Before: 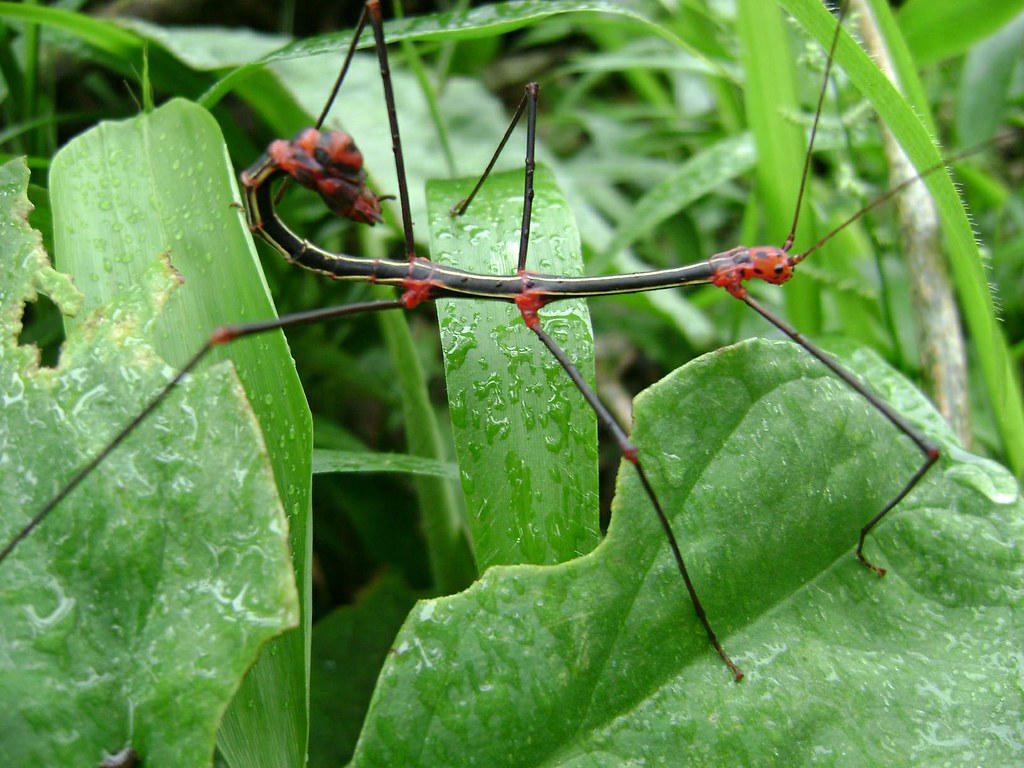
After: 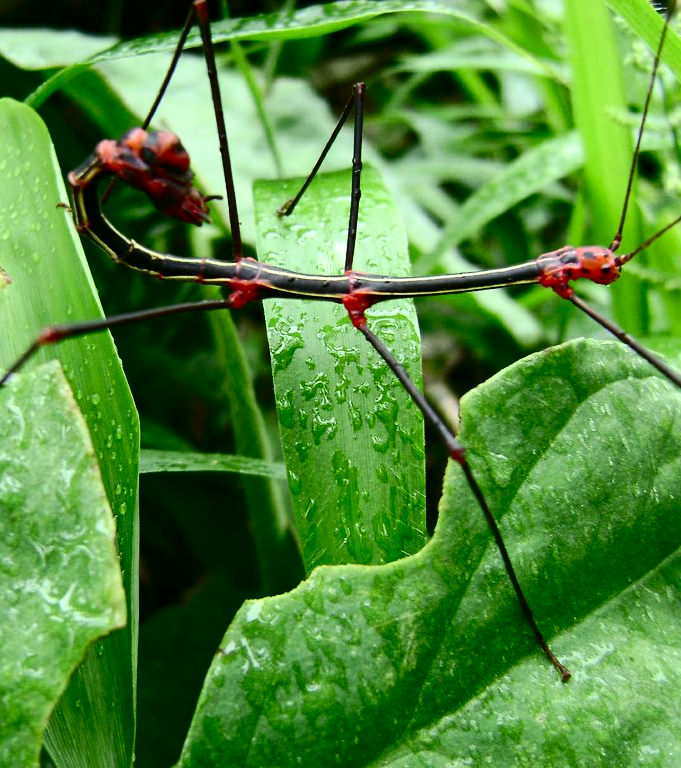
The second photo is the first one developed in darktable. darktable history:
exposure: exposure 0.014 EV, compensate highlight preservation false
contrast brightness saturation: contrast 0.32, brightness -0.08, saturation 0.17
crop: left 16.899%, right 16.556%
